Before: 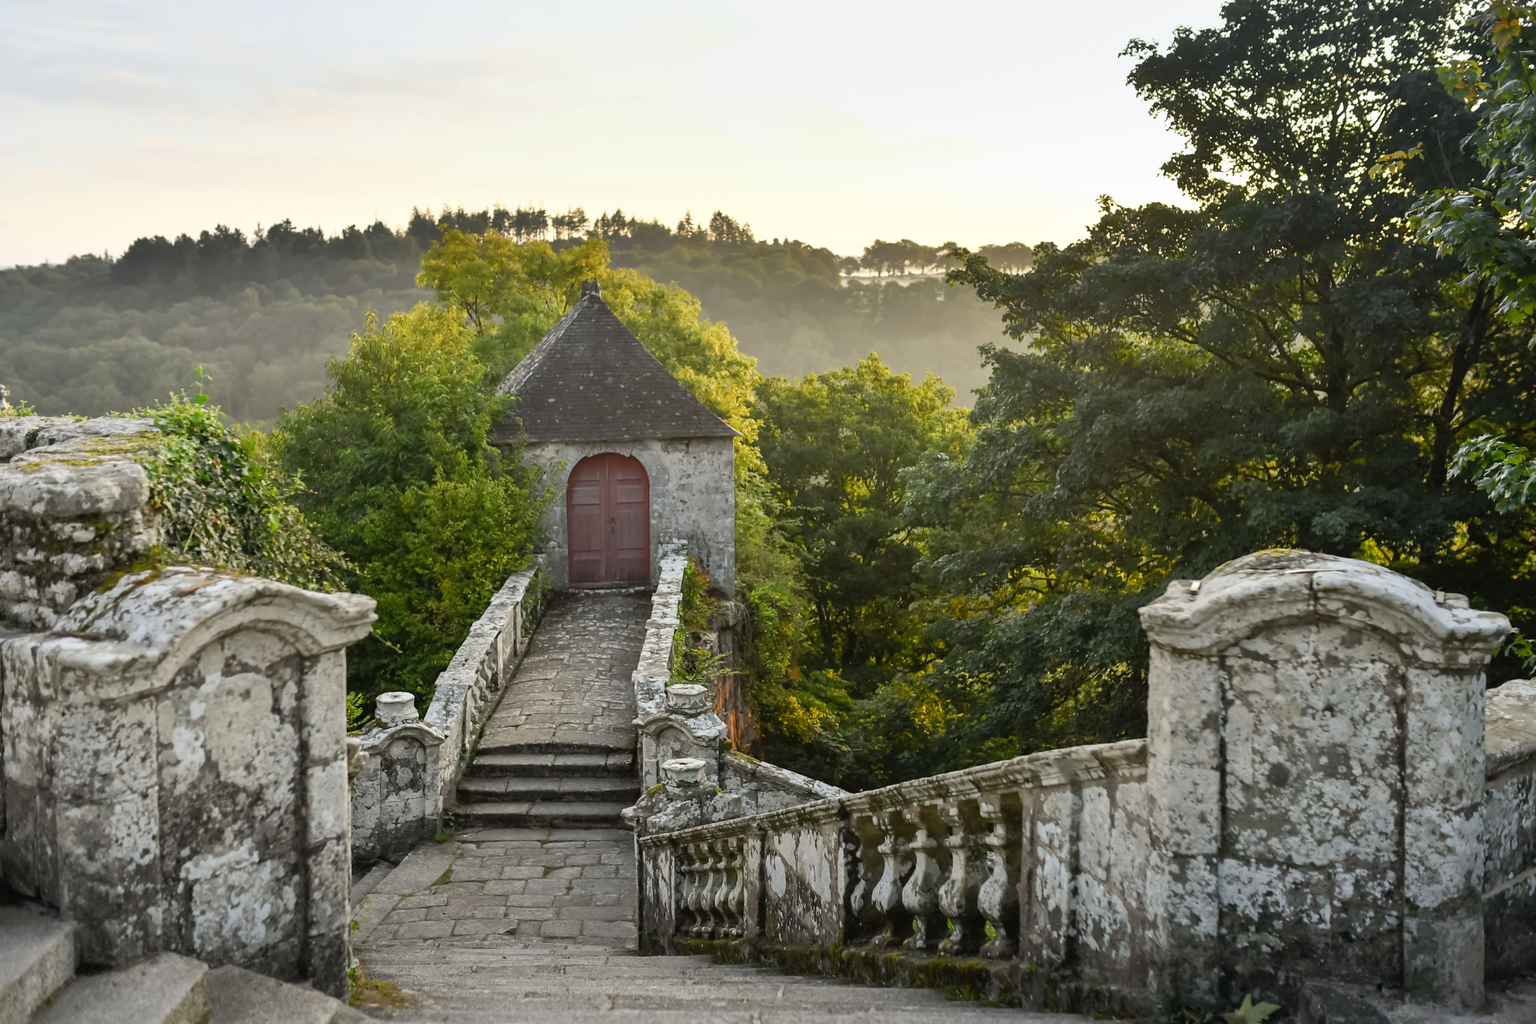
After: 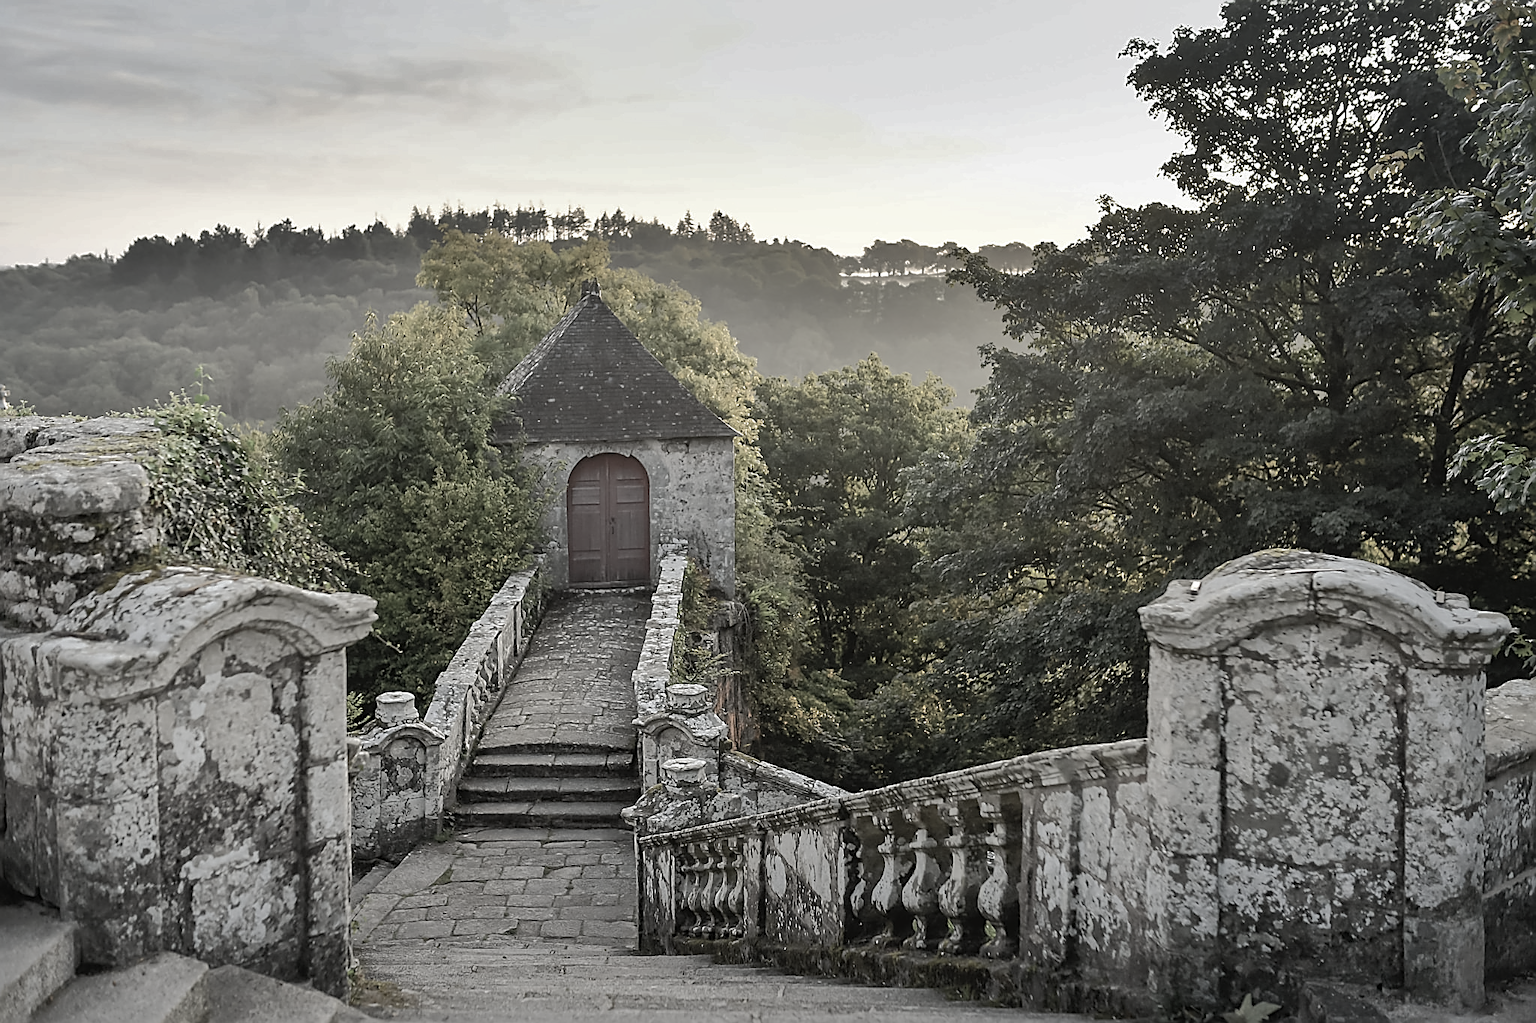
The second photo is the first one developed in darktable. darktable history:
shadows and highlights: shadows 25, highlights -70
sharpen: radius 1.685, amount 1.294
color zones: curves: ch1 [(0, 0.153) (0.143, 0.15) (0.286, 0.151) (0.429, 0.152) (0.571, 0.152) (0.714, 0.151) (0.857, 0.151) (1, 0.153)]
